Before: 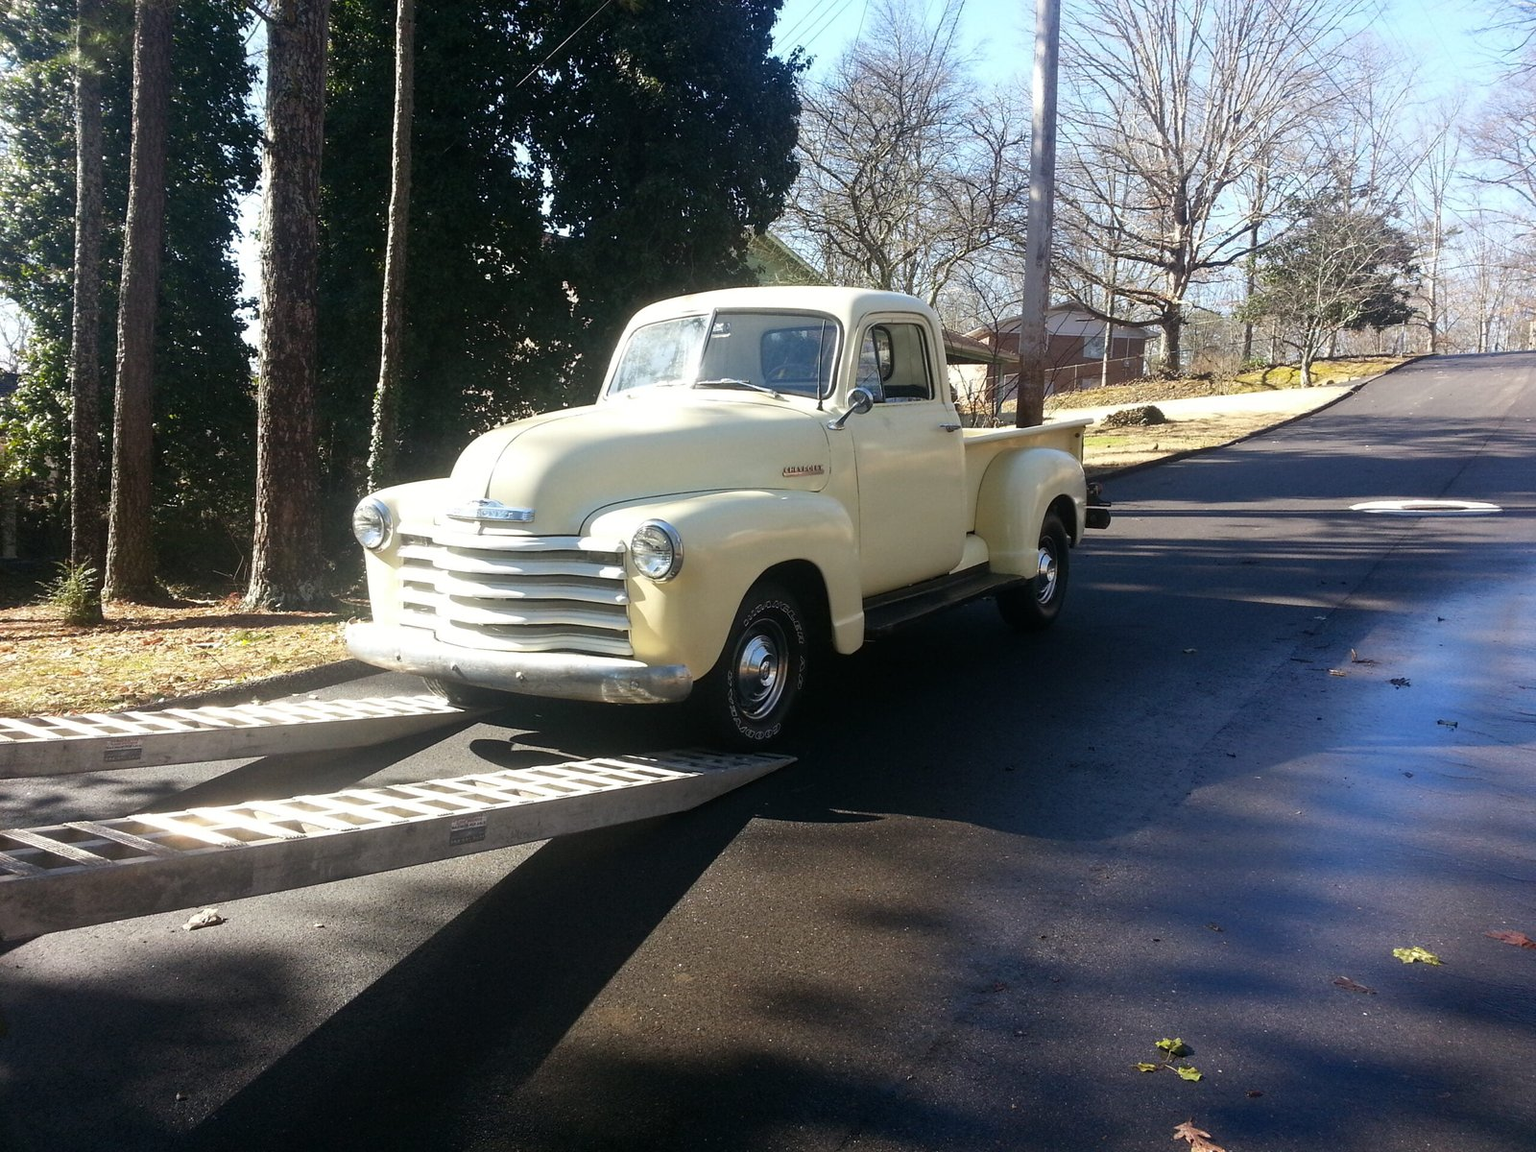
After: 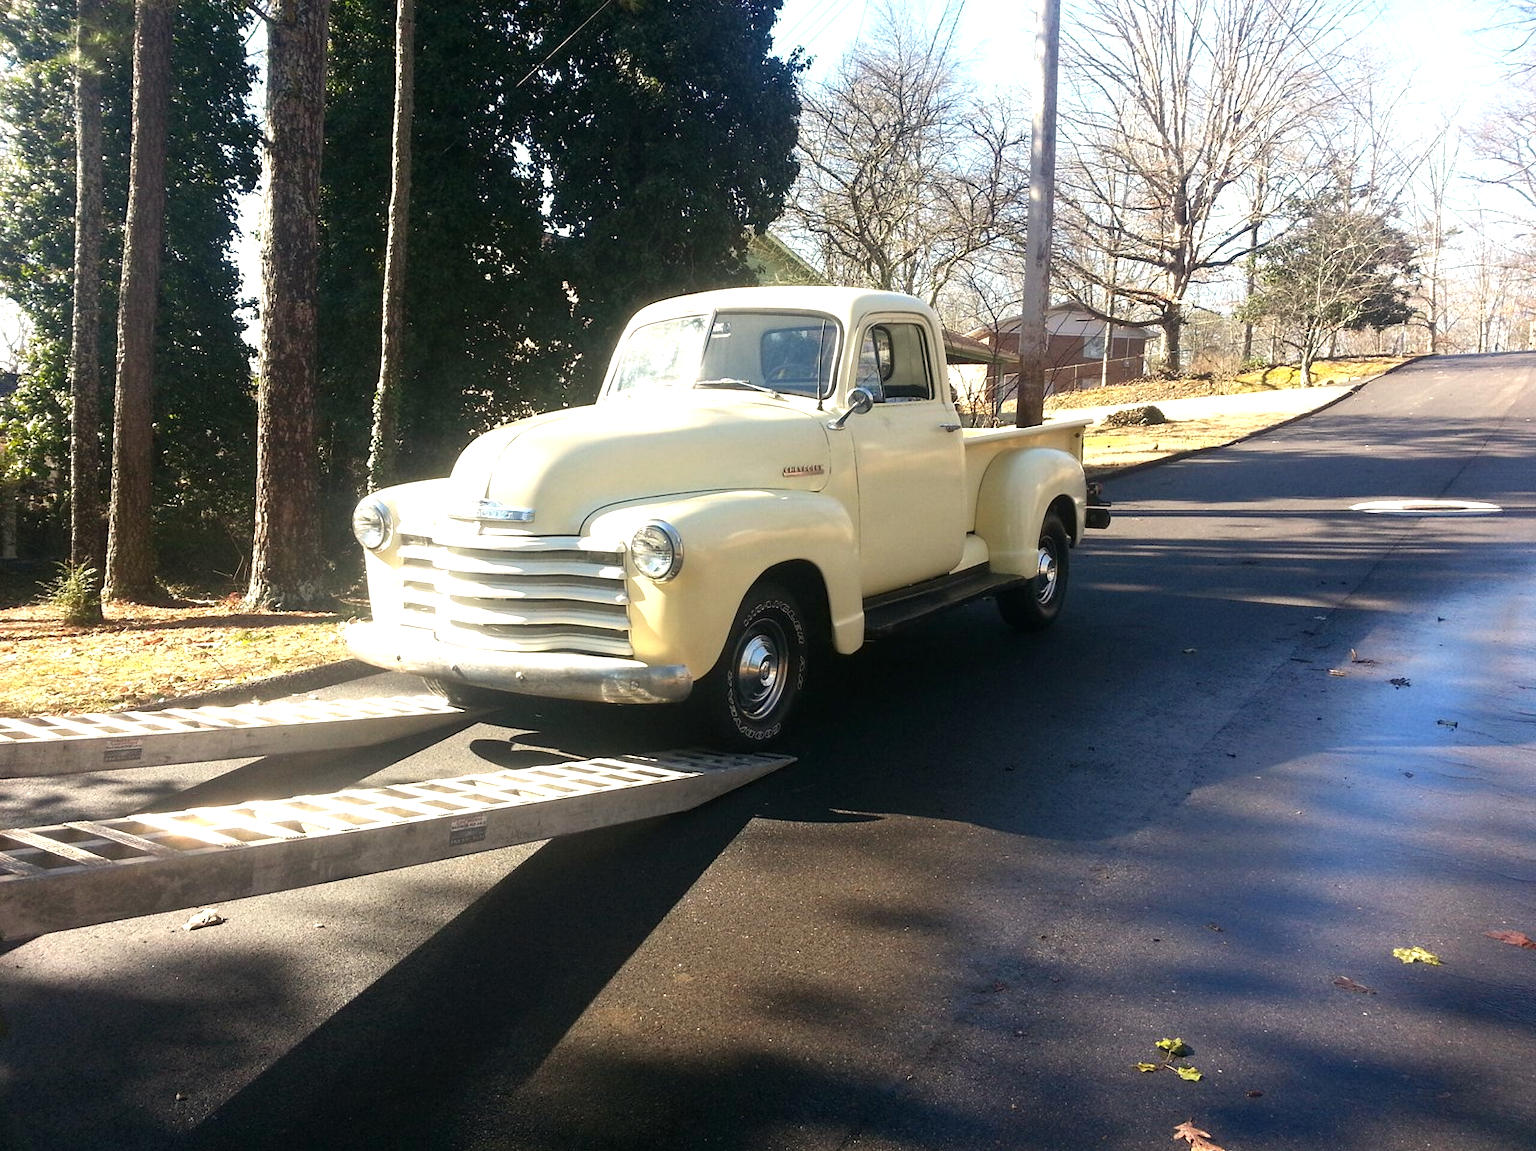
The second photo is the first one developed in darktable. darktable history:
color balance: mode lift, gamma, gain (sRGB)
white balance: red 1.045, blue 0.932
exposure: exposure 0.6 EV, compensate highlight preservation false
crop: bottom 0.071%
